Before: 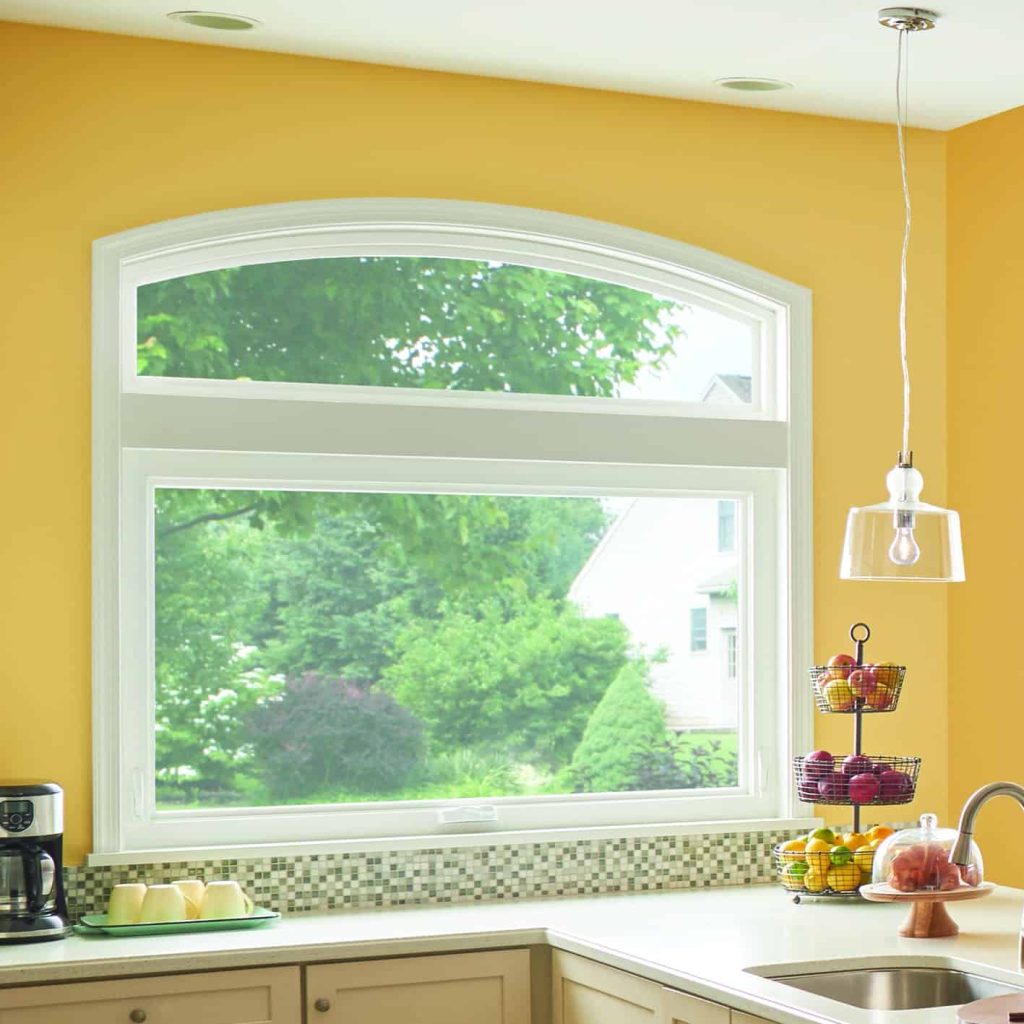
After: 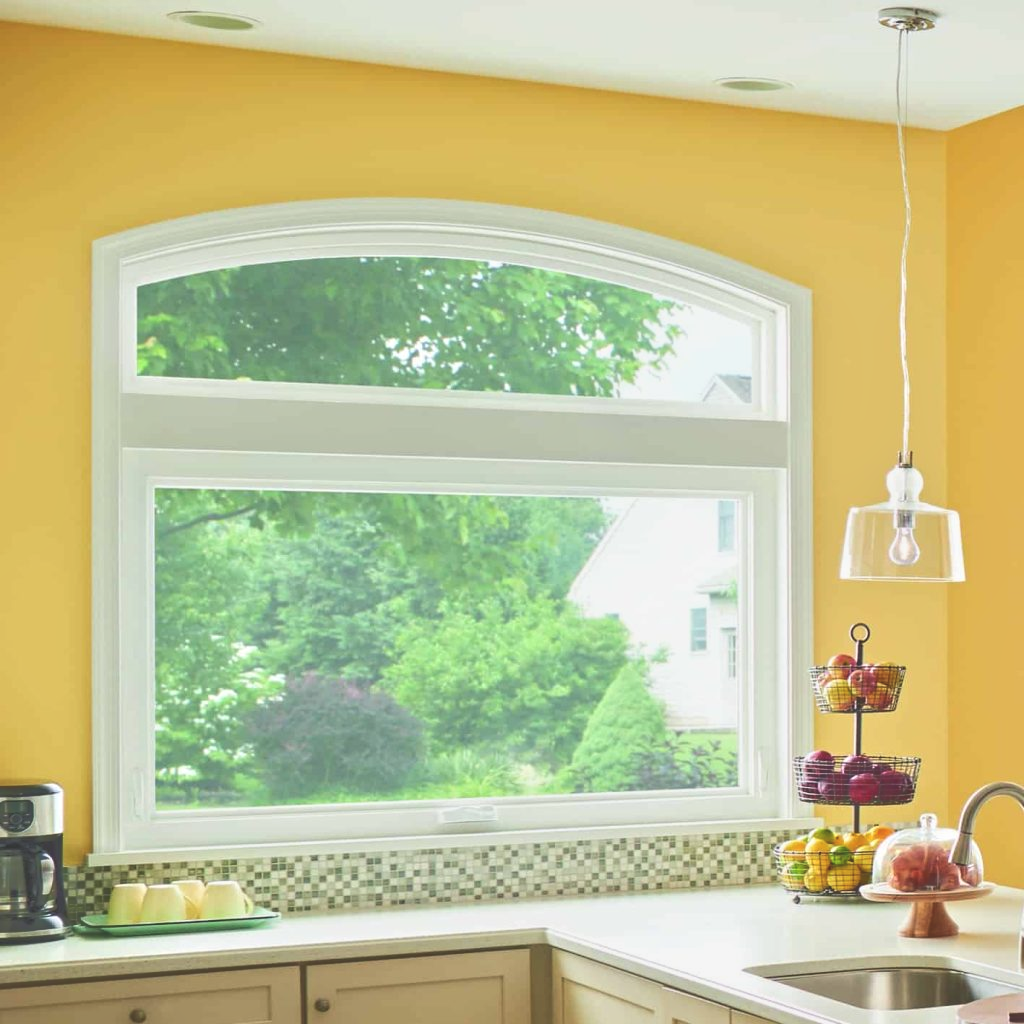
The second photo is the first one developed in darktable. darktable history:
tone equalizer: -8 EV -0.528 EV, -7 EV -0.319 EV, -6 EV -0.083 EV, -5 EV 0.413 EV, -4 EV 0.985 EV, -3 EV 0.791 EV, -2 EV -0.01 EV, -1 EV 0.14 EV, +0 EV -0.012 EV, smoothing 1
exposure: black level correction -0.015, exposure -0.125 EV, compensate highlight preservation false
